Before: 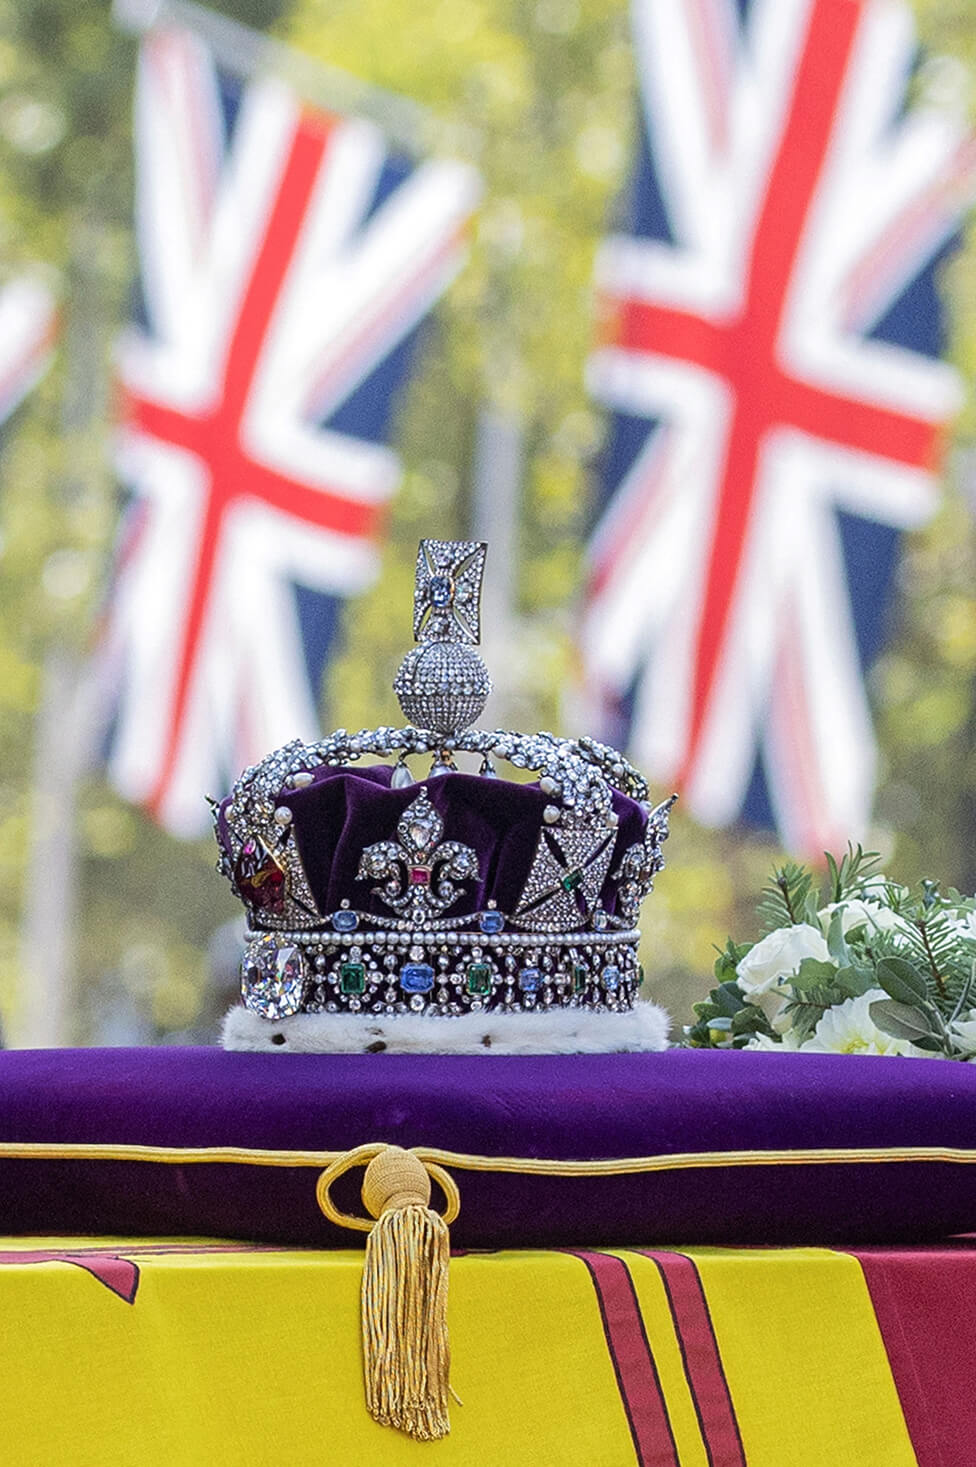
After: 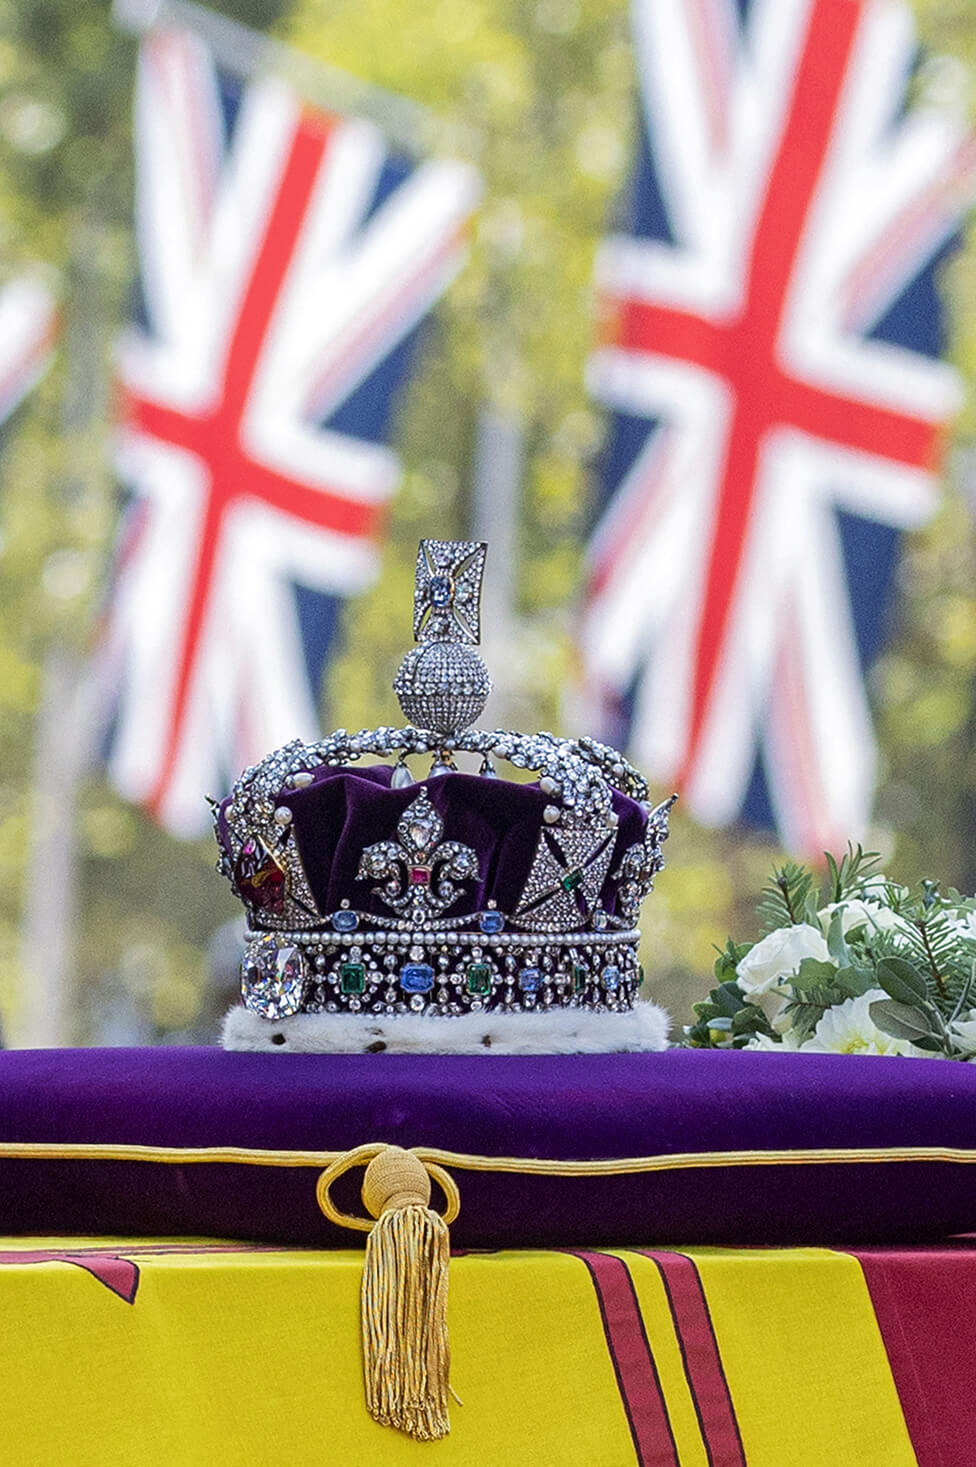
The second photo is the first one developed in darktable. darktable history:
contrast brightness saturation: contrast 0.031, brightness -0.042
